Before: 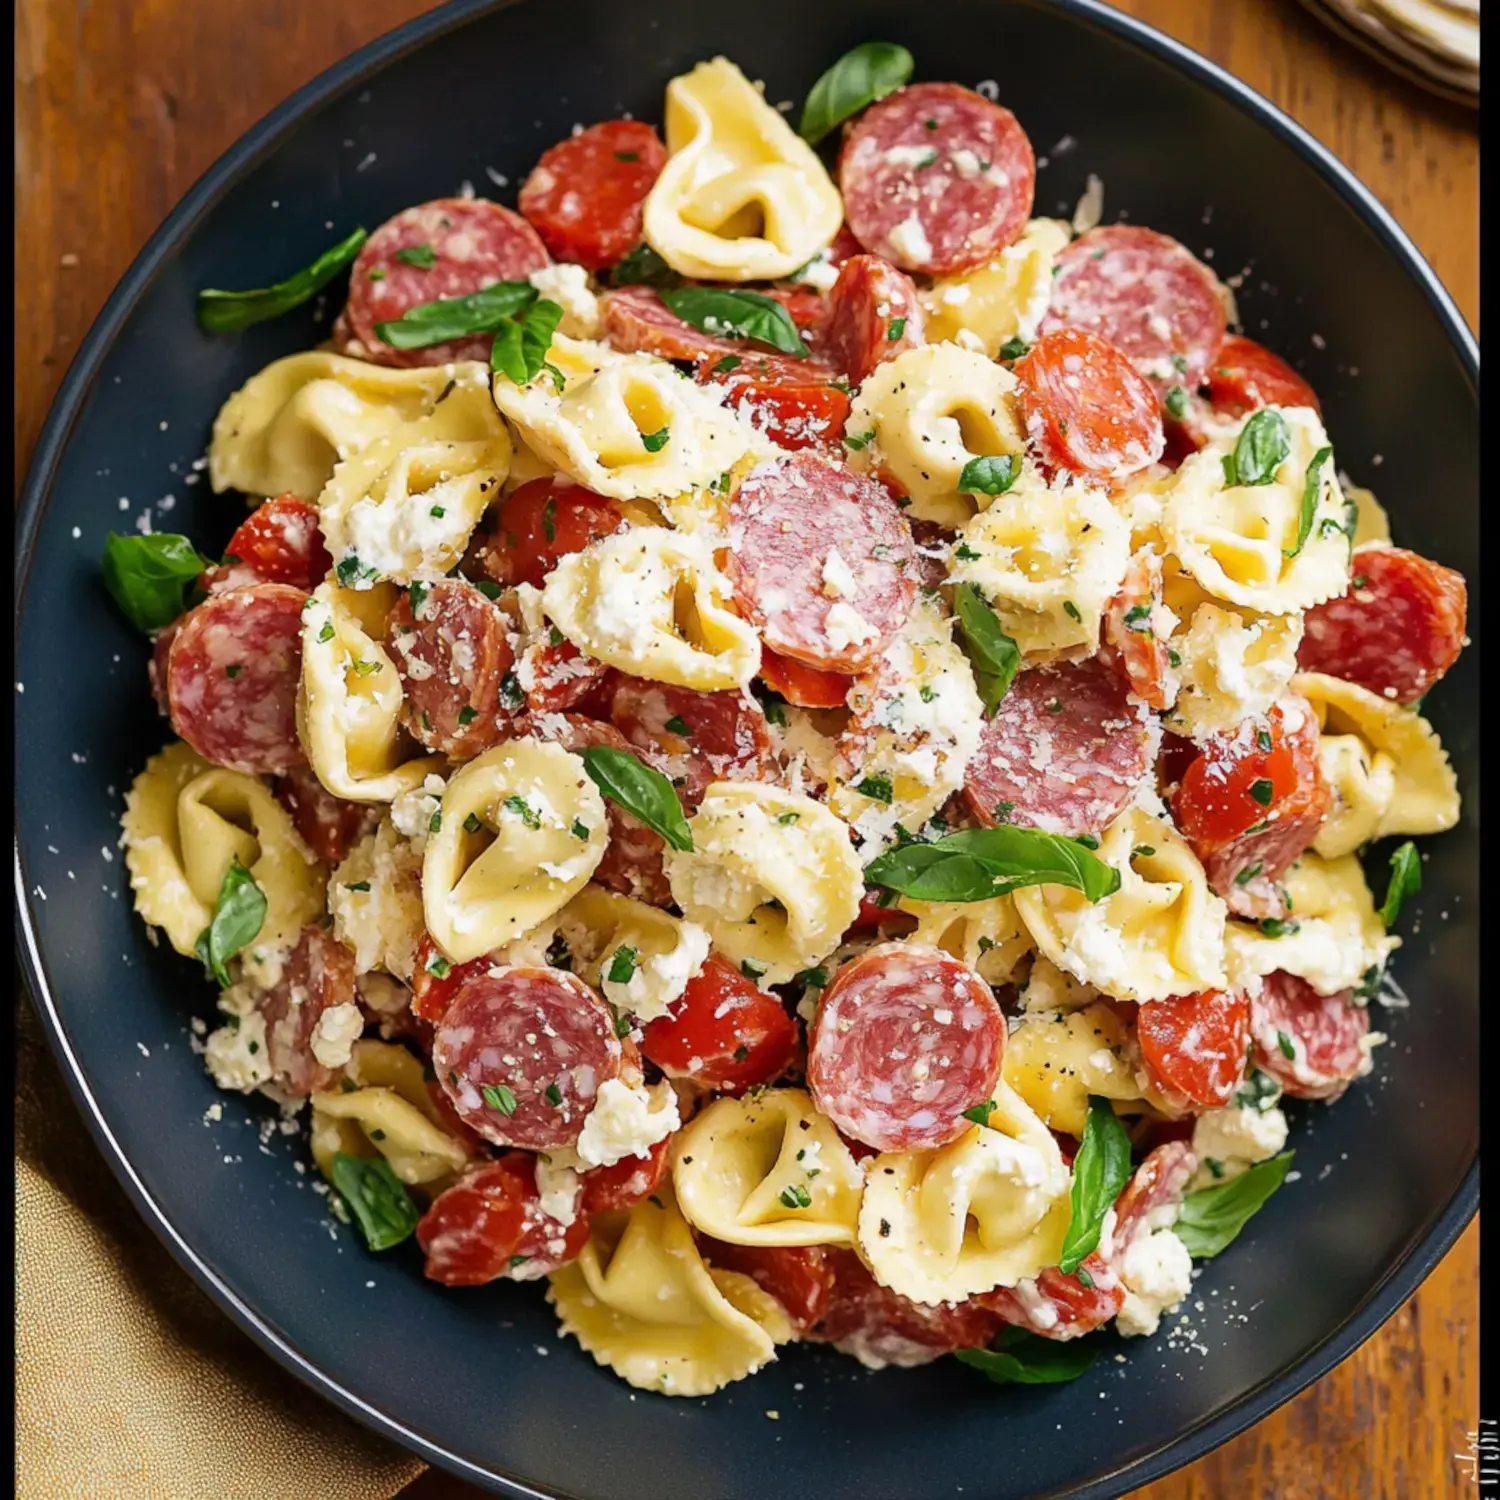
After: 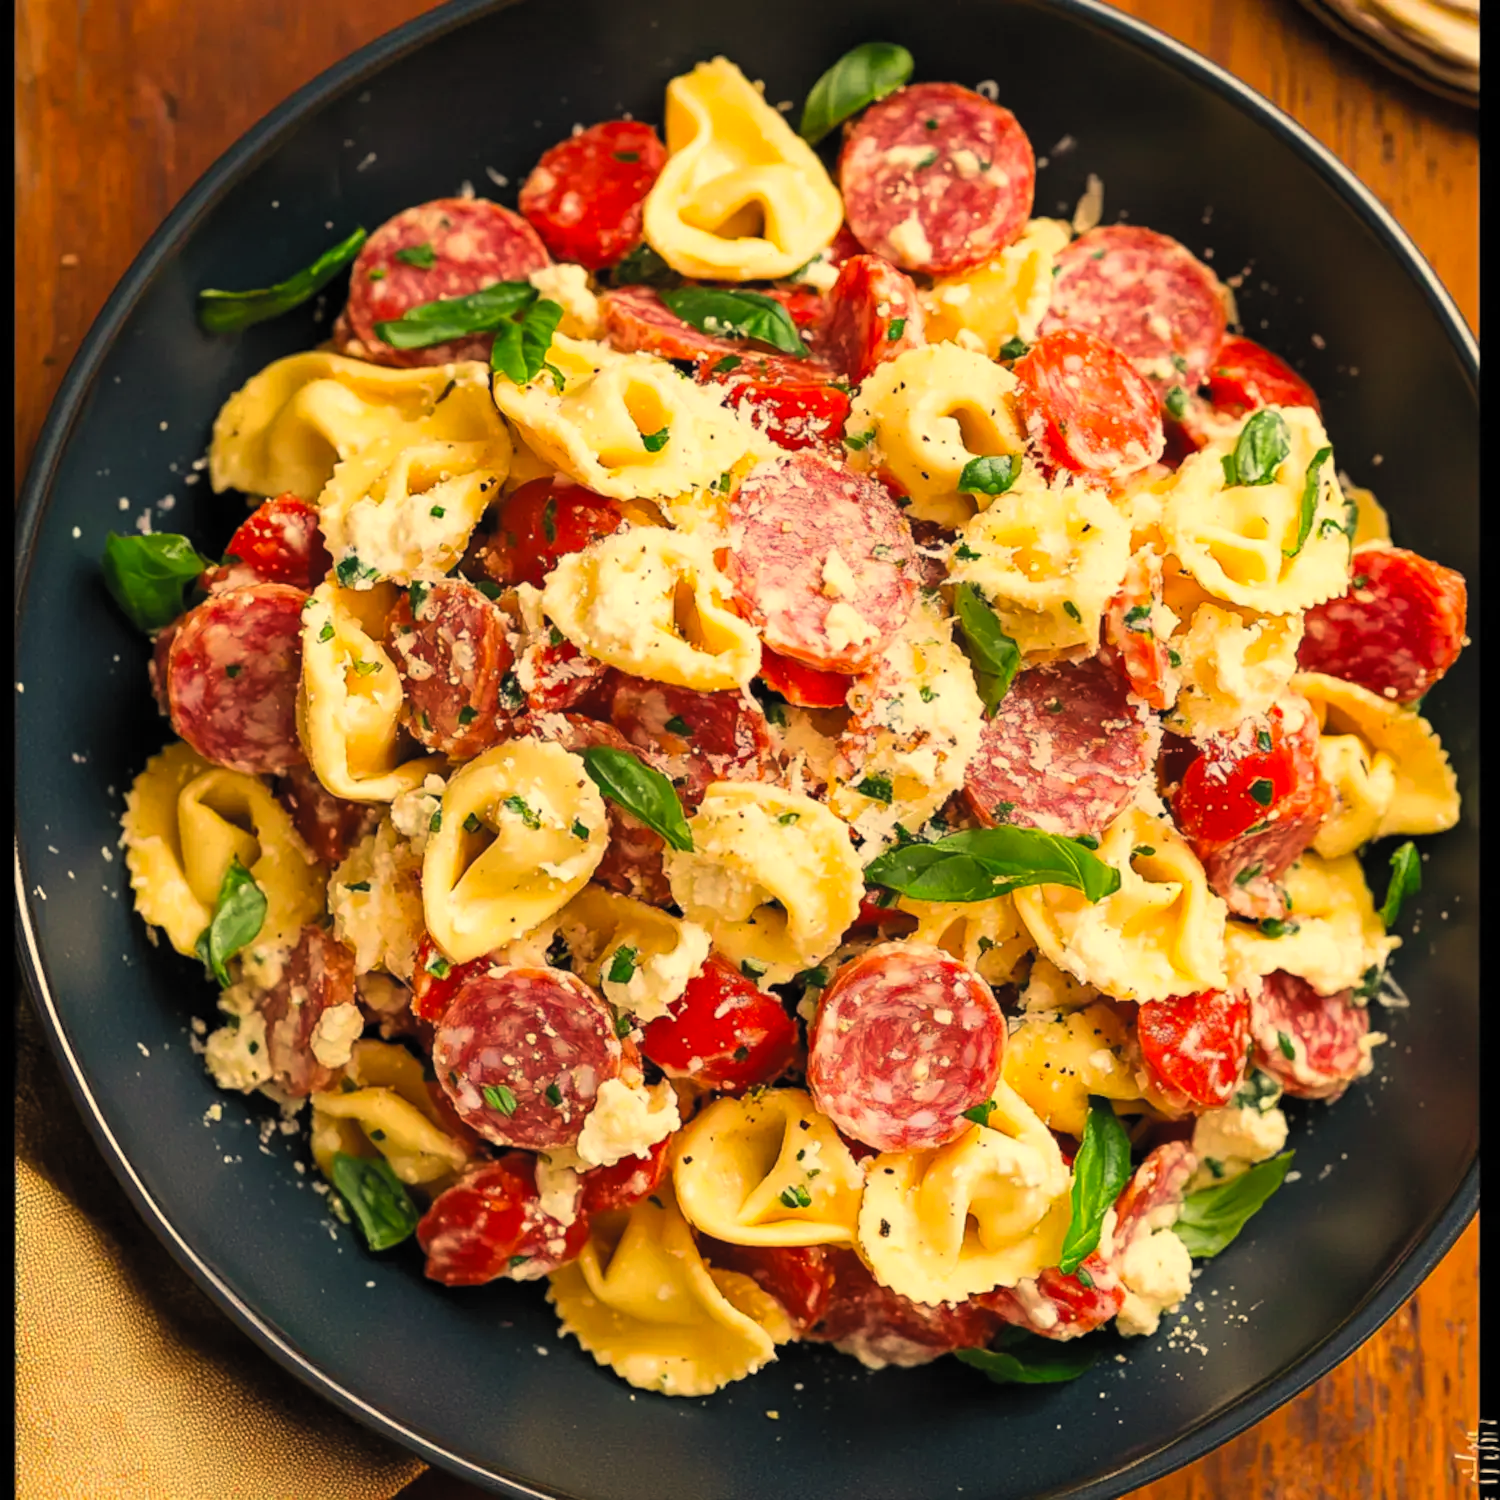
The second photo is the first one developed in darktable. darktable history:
contrast brightness saturation: contrast -0.19, saturation 0.19
levels: mode automatic, black 0.023%, white 99.97%, levels [0.062, 0.494, 0.925]
white balance: red 1.123, blue 0.83
